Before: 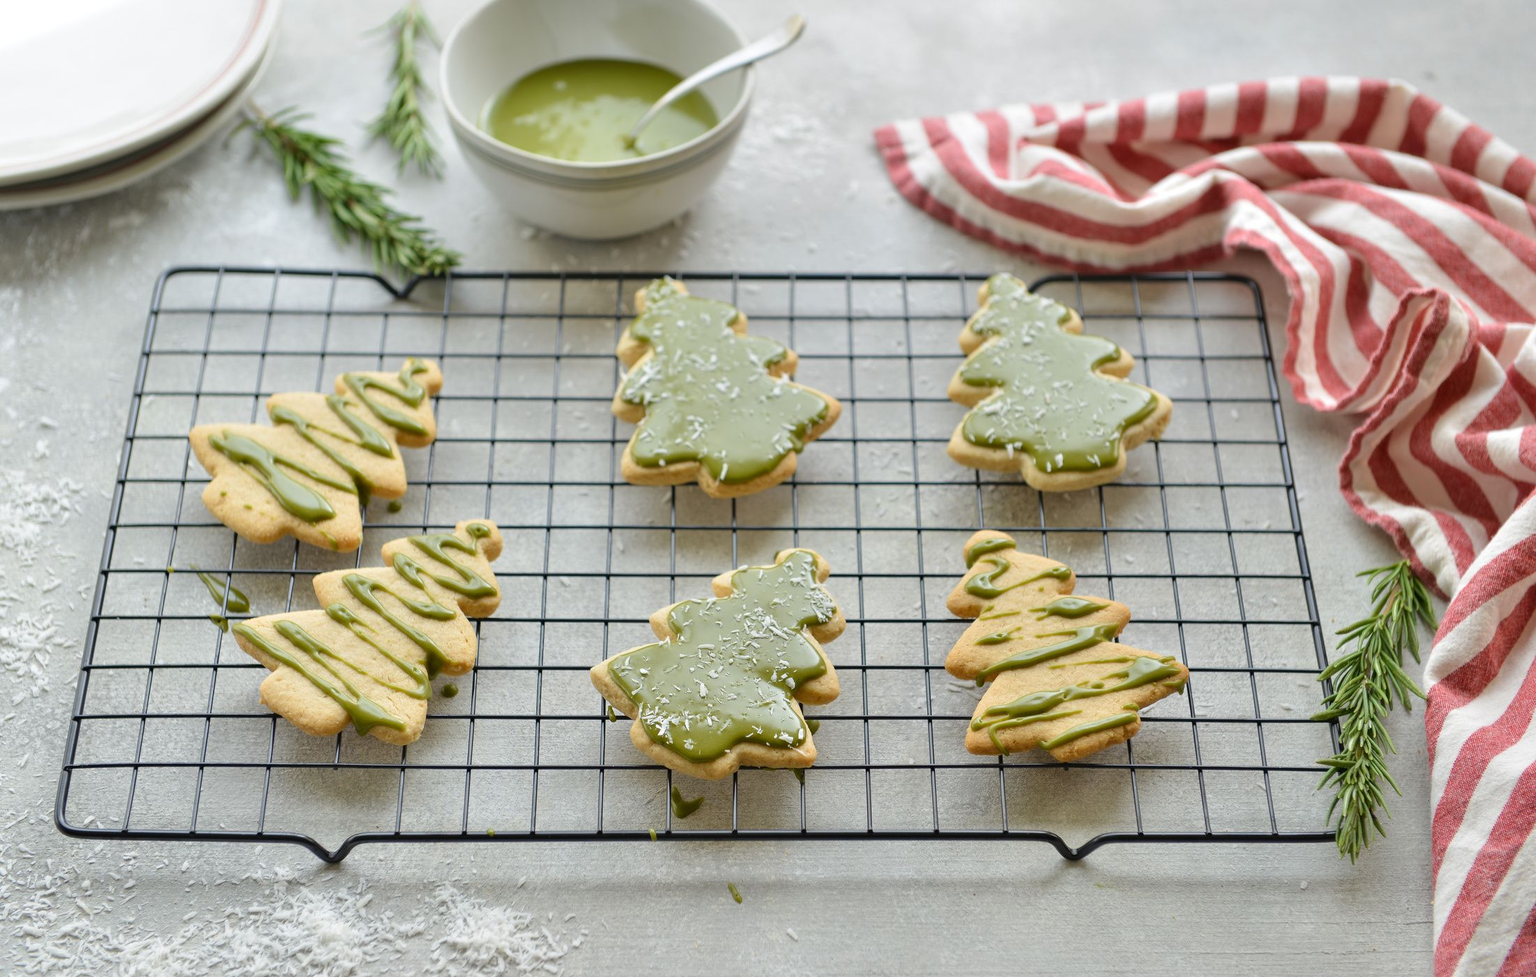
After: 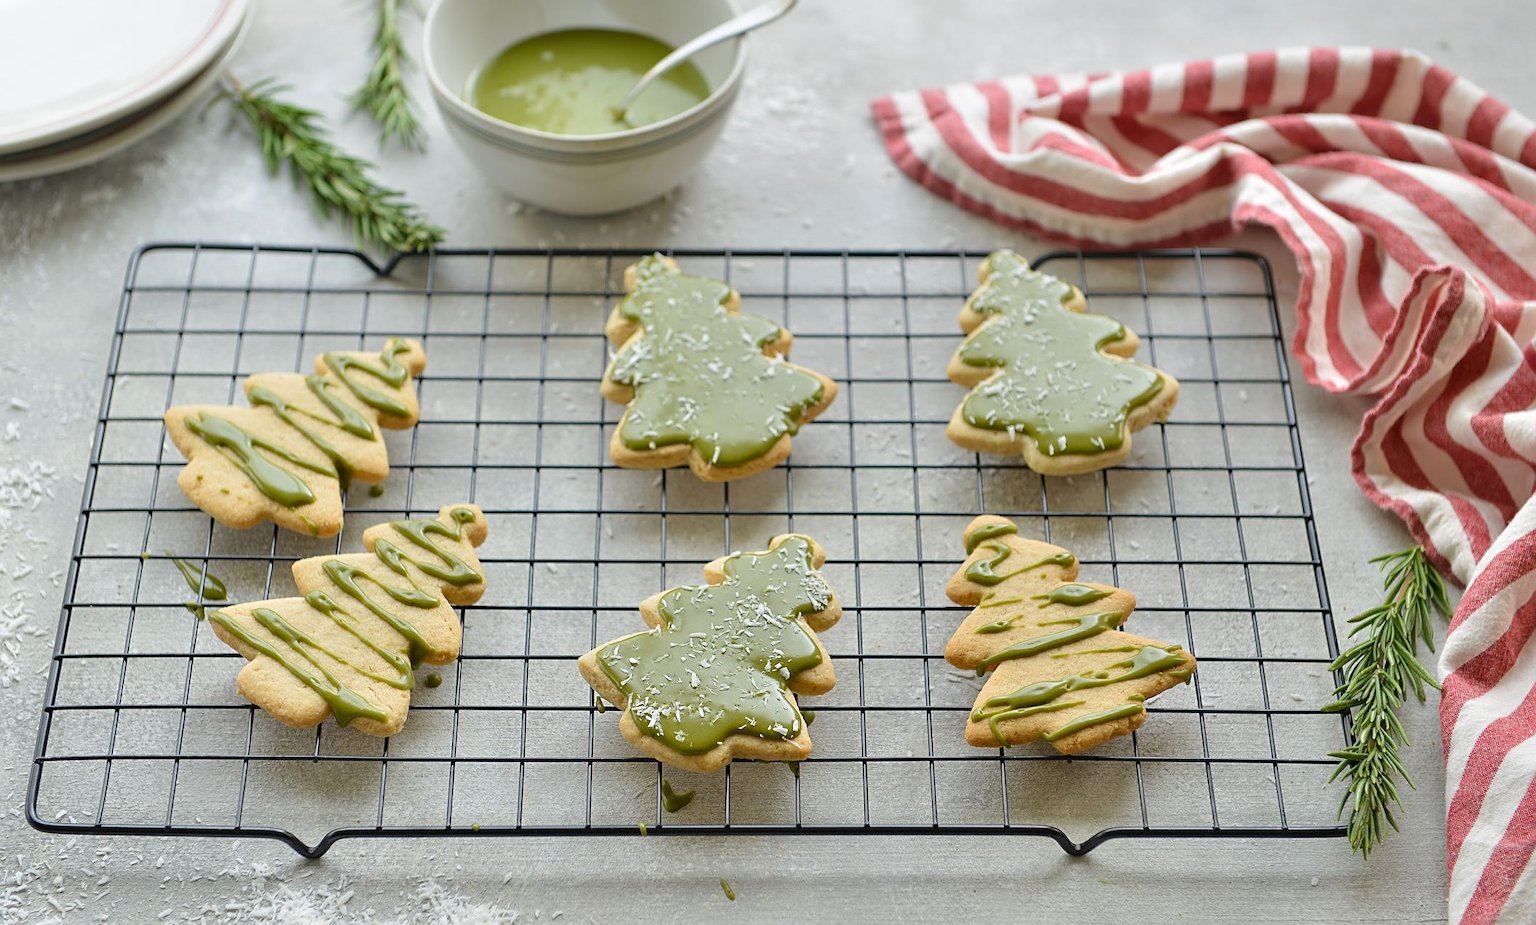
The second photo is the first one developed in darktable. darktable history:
crop: left 1.964%, top 3.251%, right 1.122%, bottom 4.933%
sharpen: on, module defaults
contrast brightness saturation: contrast -0.02, brightness -0.01, saturation 0.03
